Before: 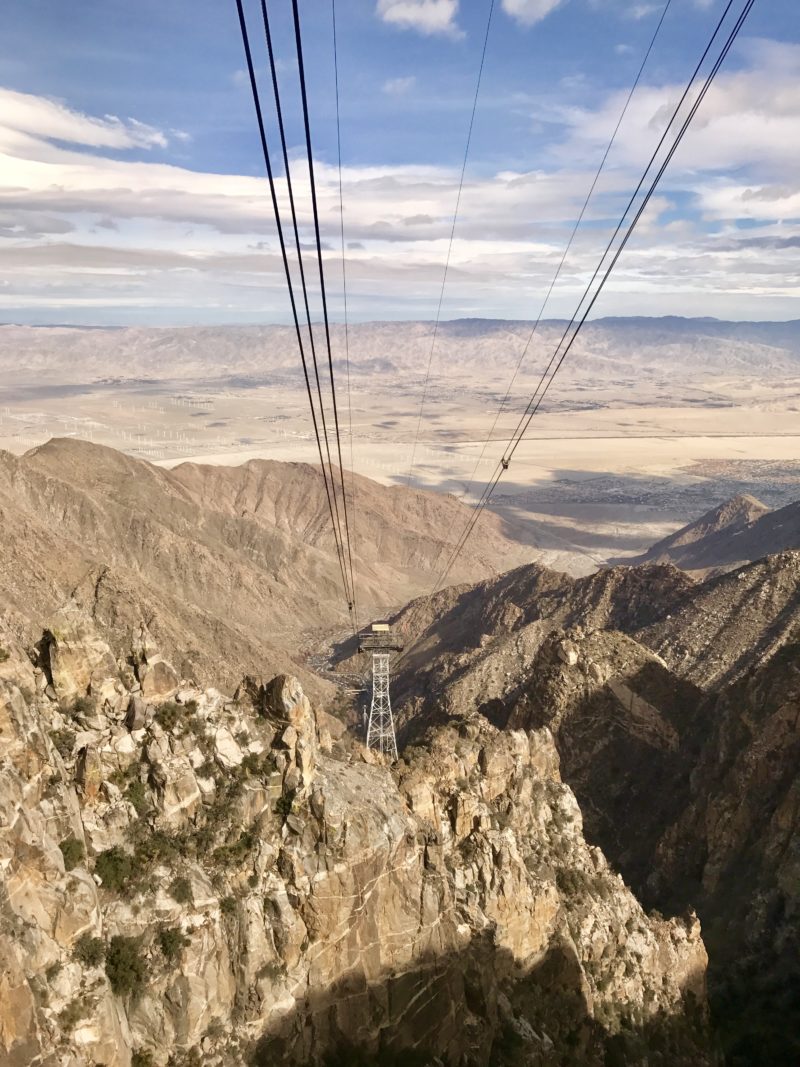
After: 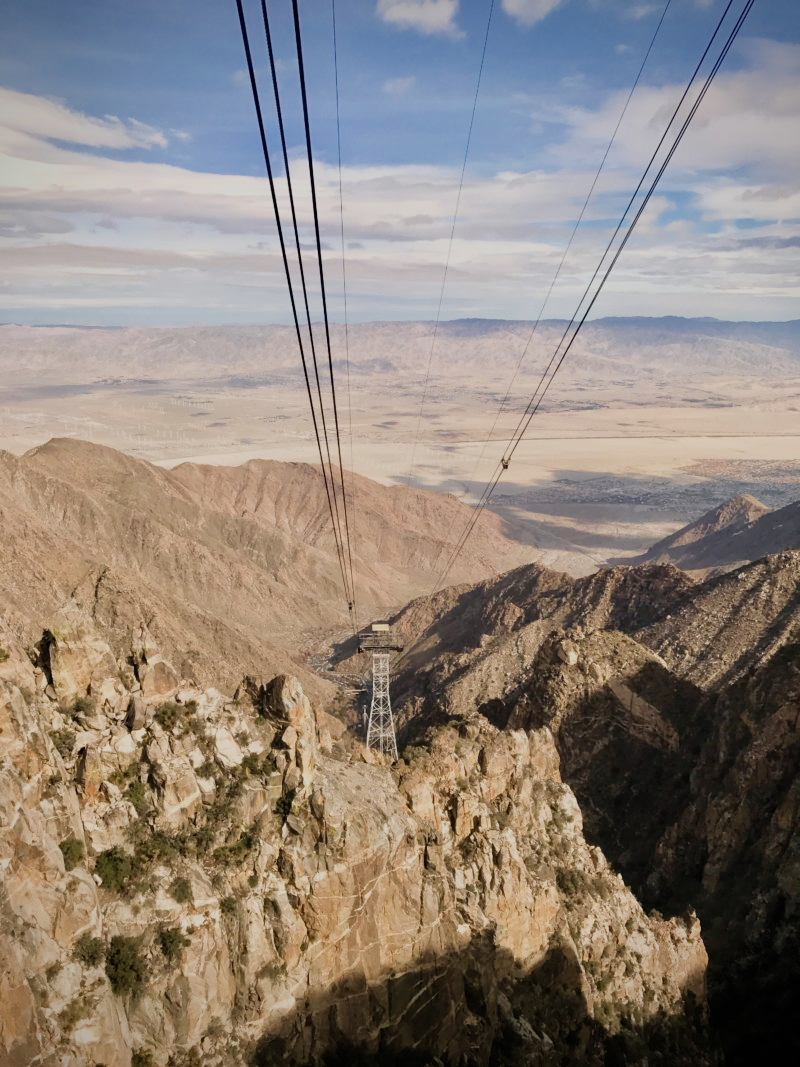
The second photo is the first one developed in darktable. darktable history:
vignetting: saturation -0.003, unbound false
filmic rgb: black relative exposure -7.65 EV, white relative exposure 4.56 EV, hardness 3.61, add noise in highlights 0.001, color science v3 (2019), use custom middle-gray values true, contrast in highlights soft
